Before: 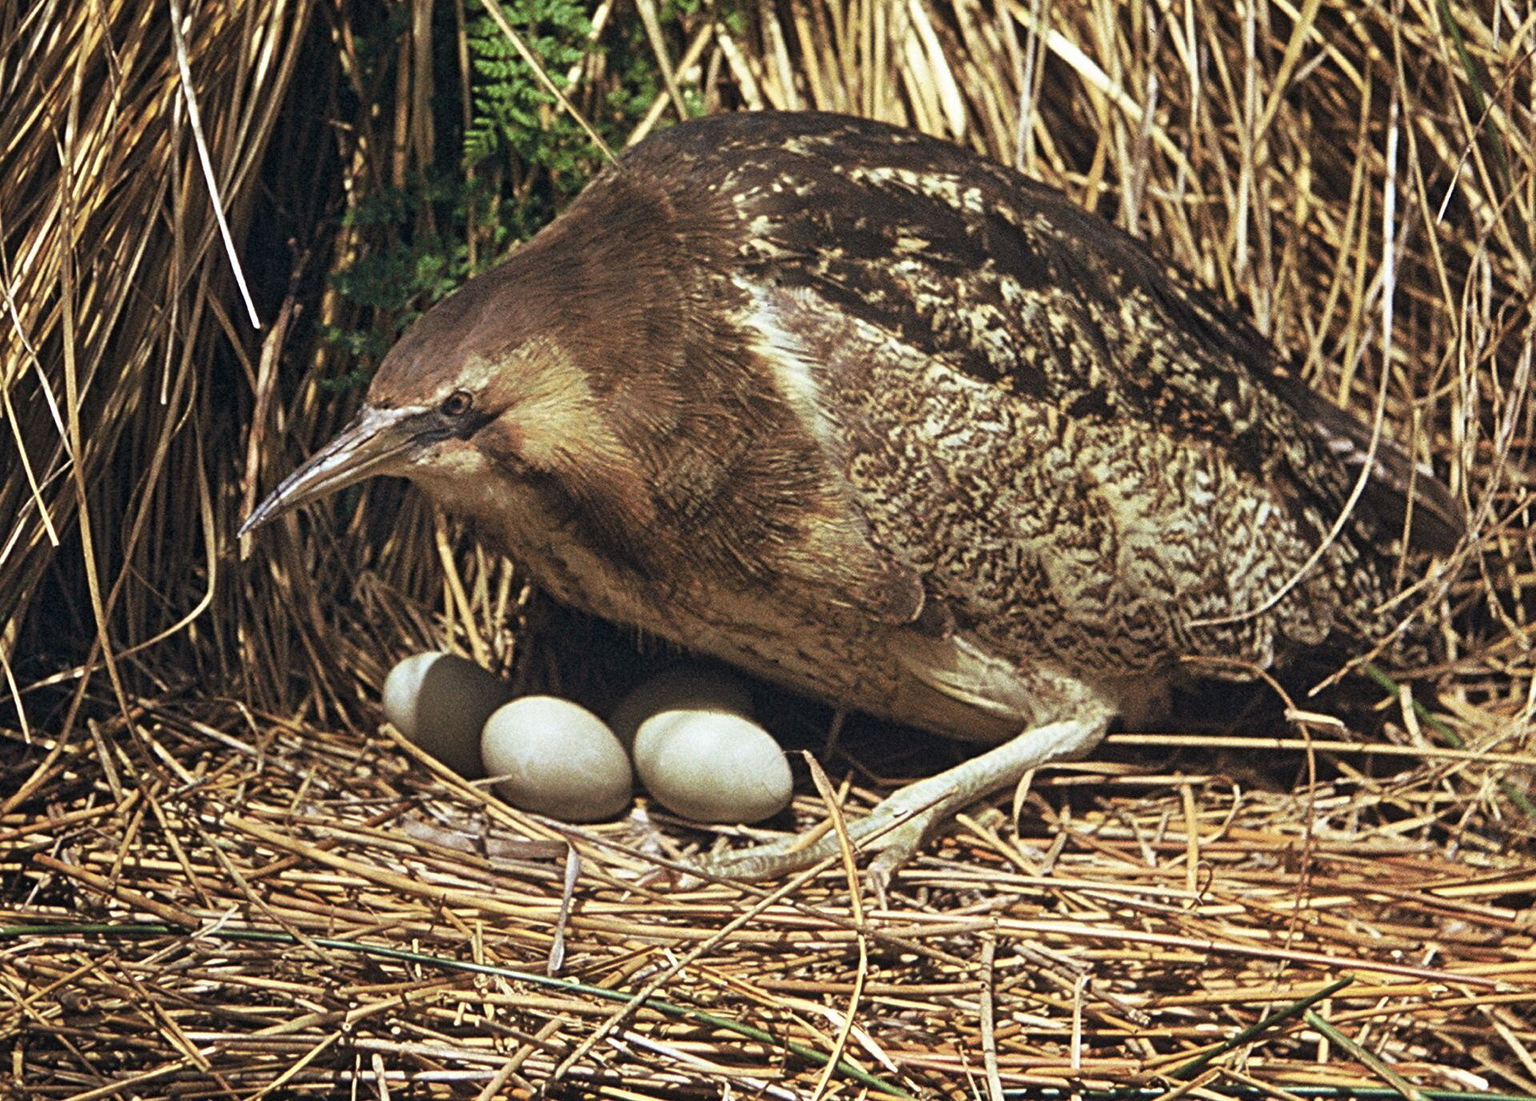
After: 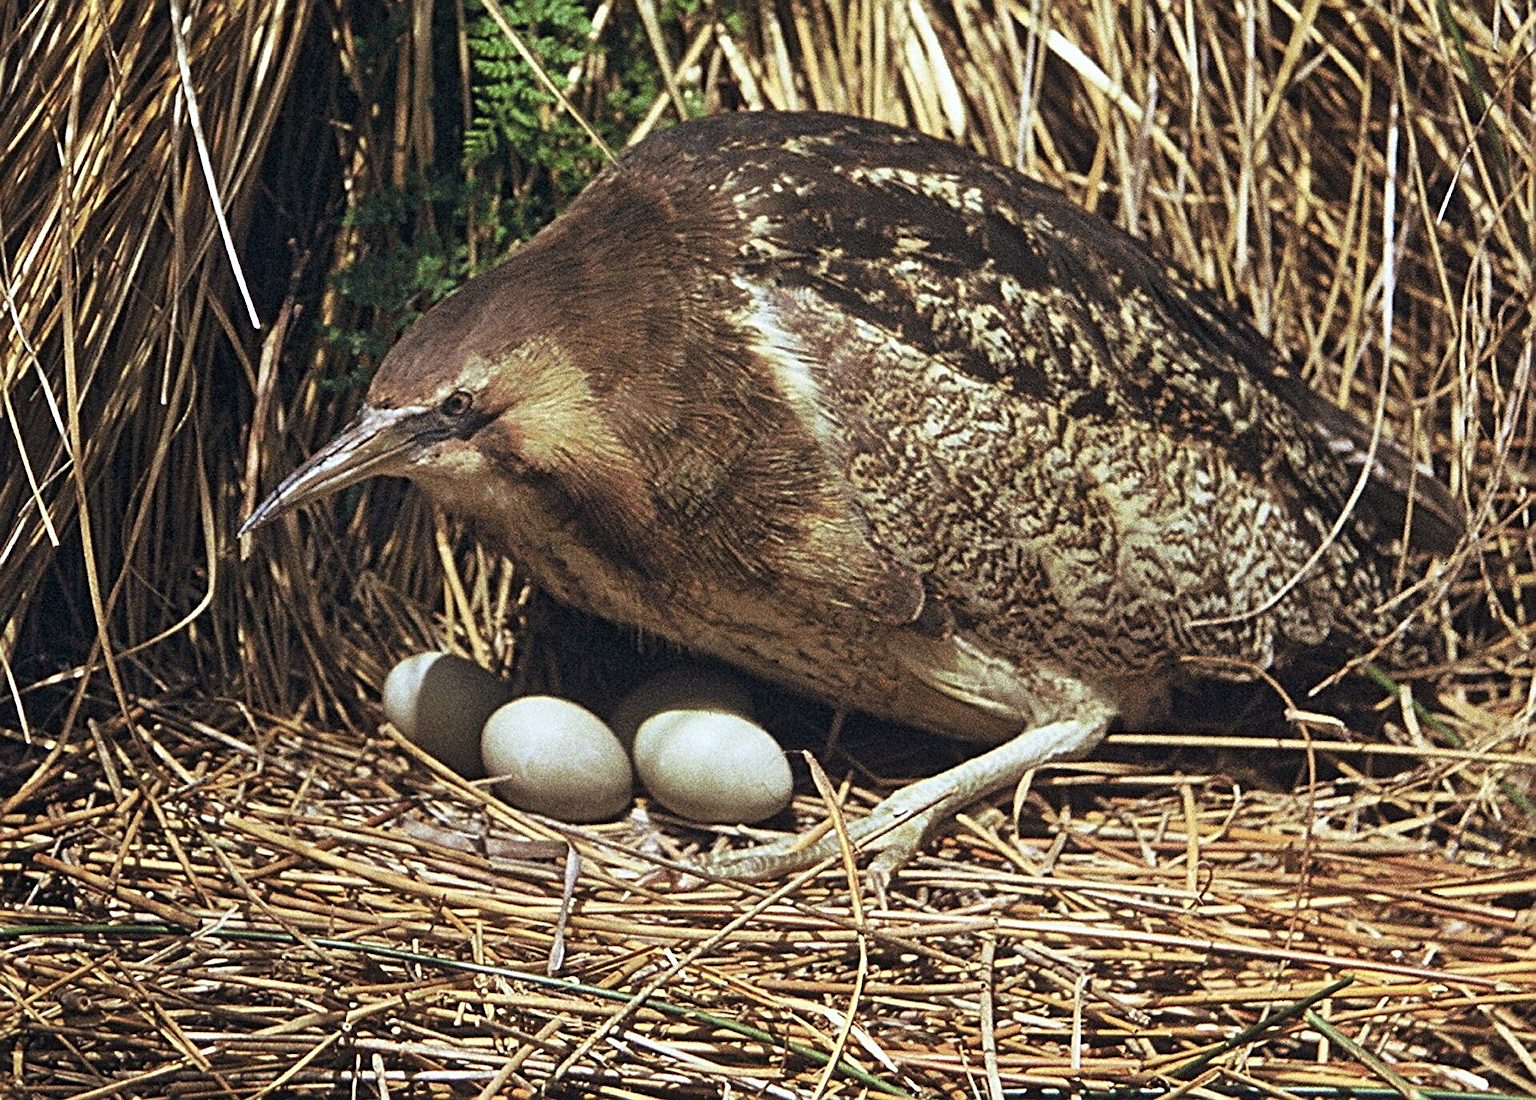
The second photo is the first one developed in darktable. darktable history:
sharpen: on, module defaults
grain: coarseness 0.09 ISO, strength 40%
white balance: red 0.98, blue 1.034
